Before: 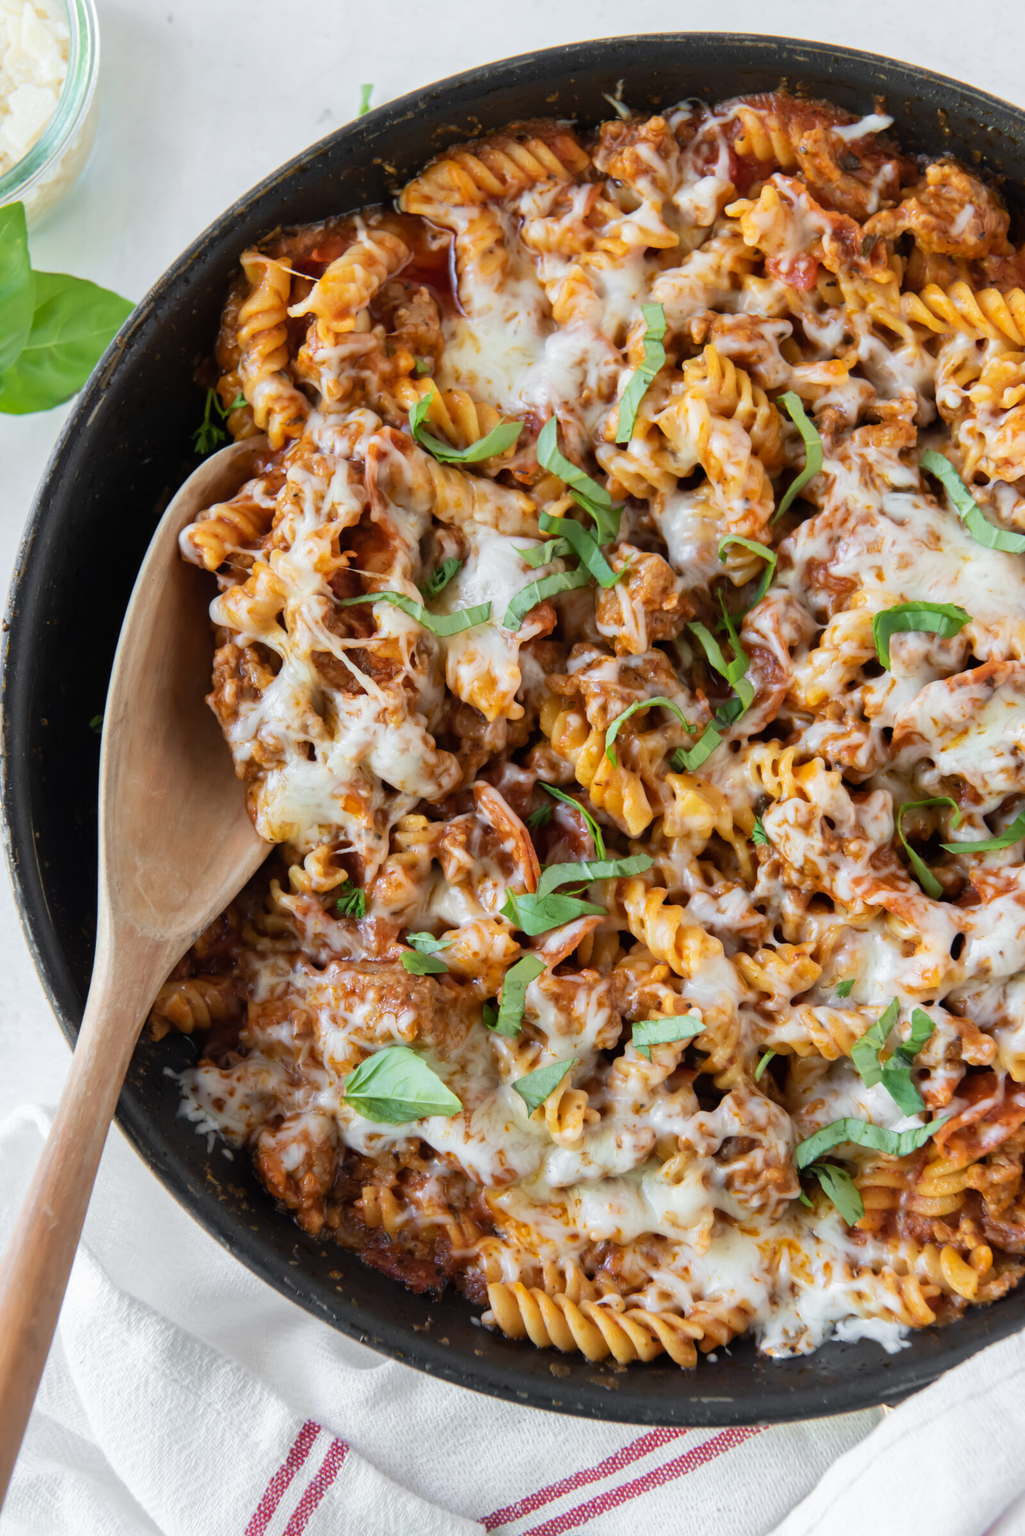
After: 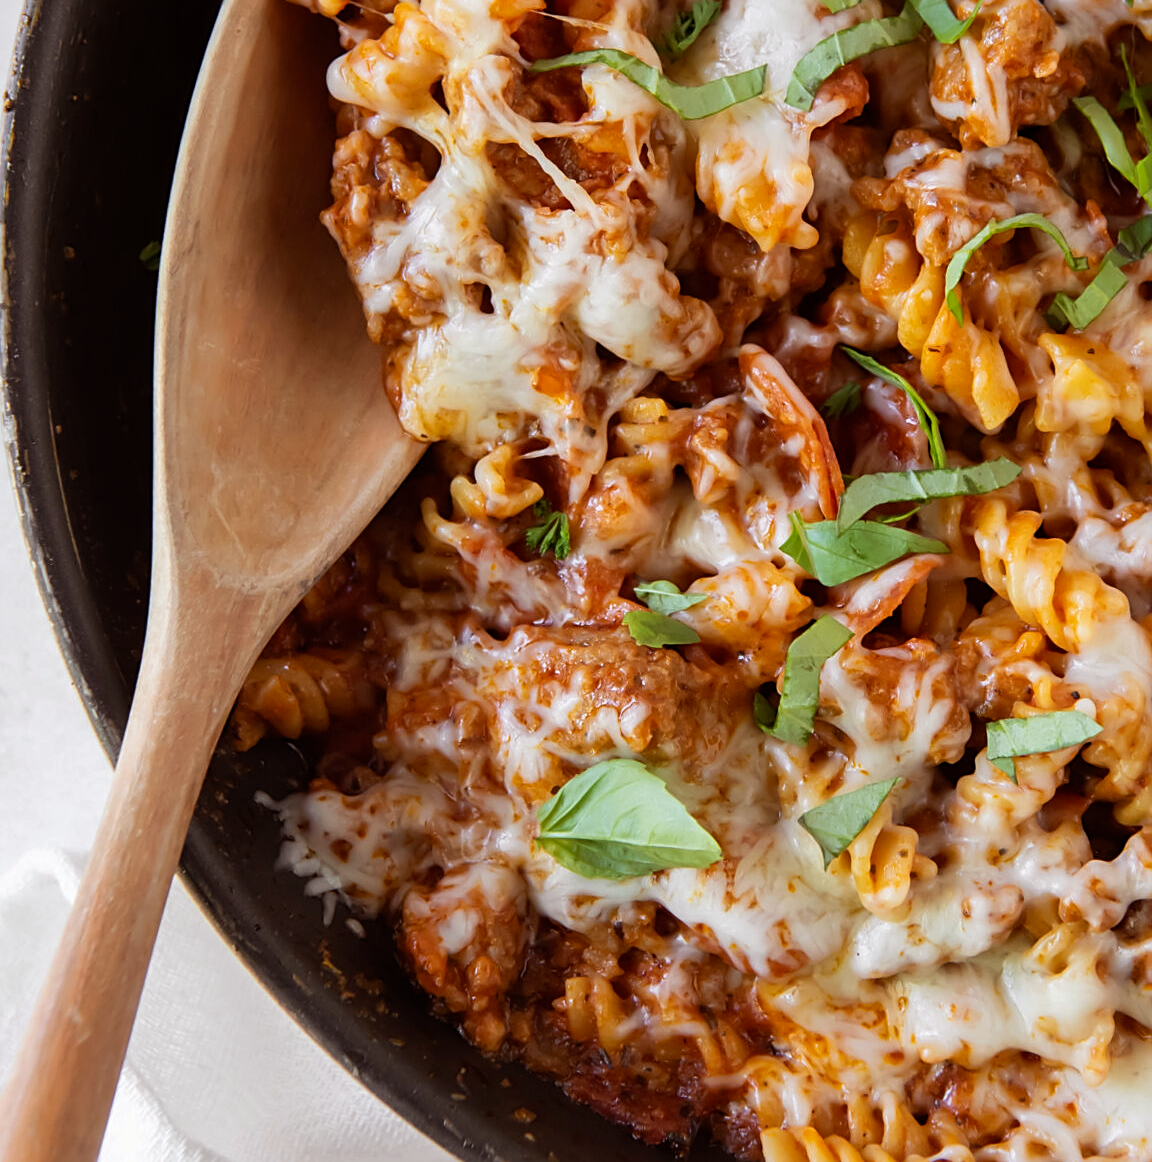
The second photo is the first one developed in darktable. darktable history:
crop: top 36.498%, right 27.964%, bottom 14.995%
sharpen: on, module defaults
rgb levels: mode RGB, independent channels, levels [[0, 0.5, 1], [0, 0.521, 1], [0, 0.536, 1]]
